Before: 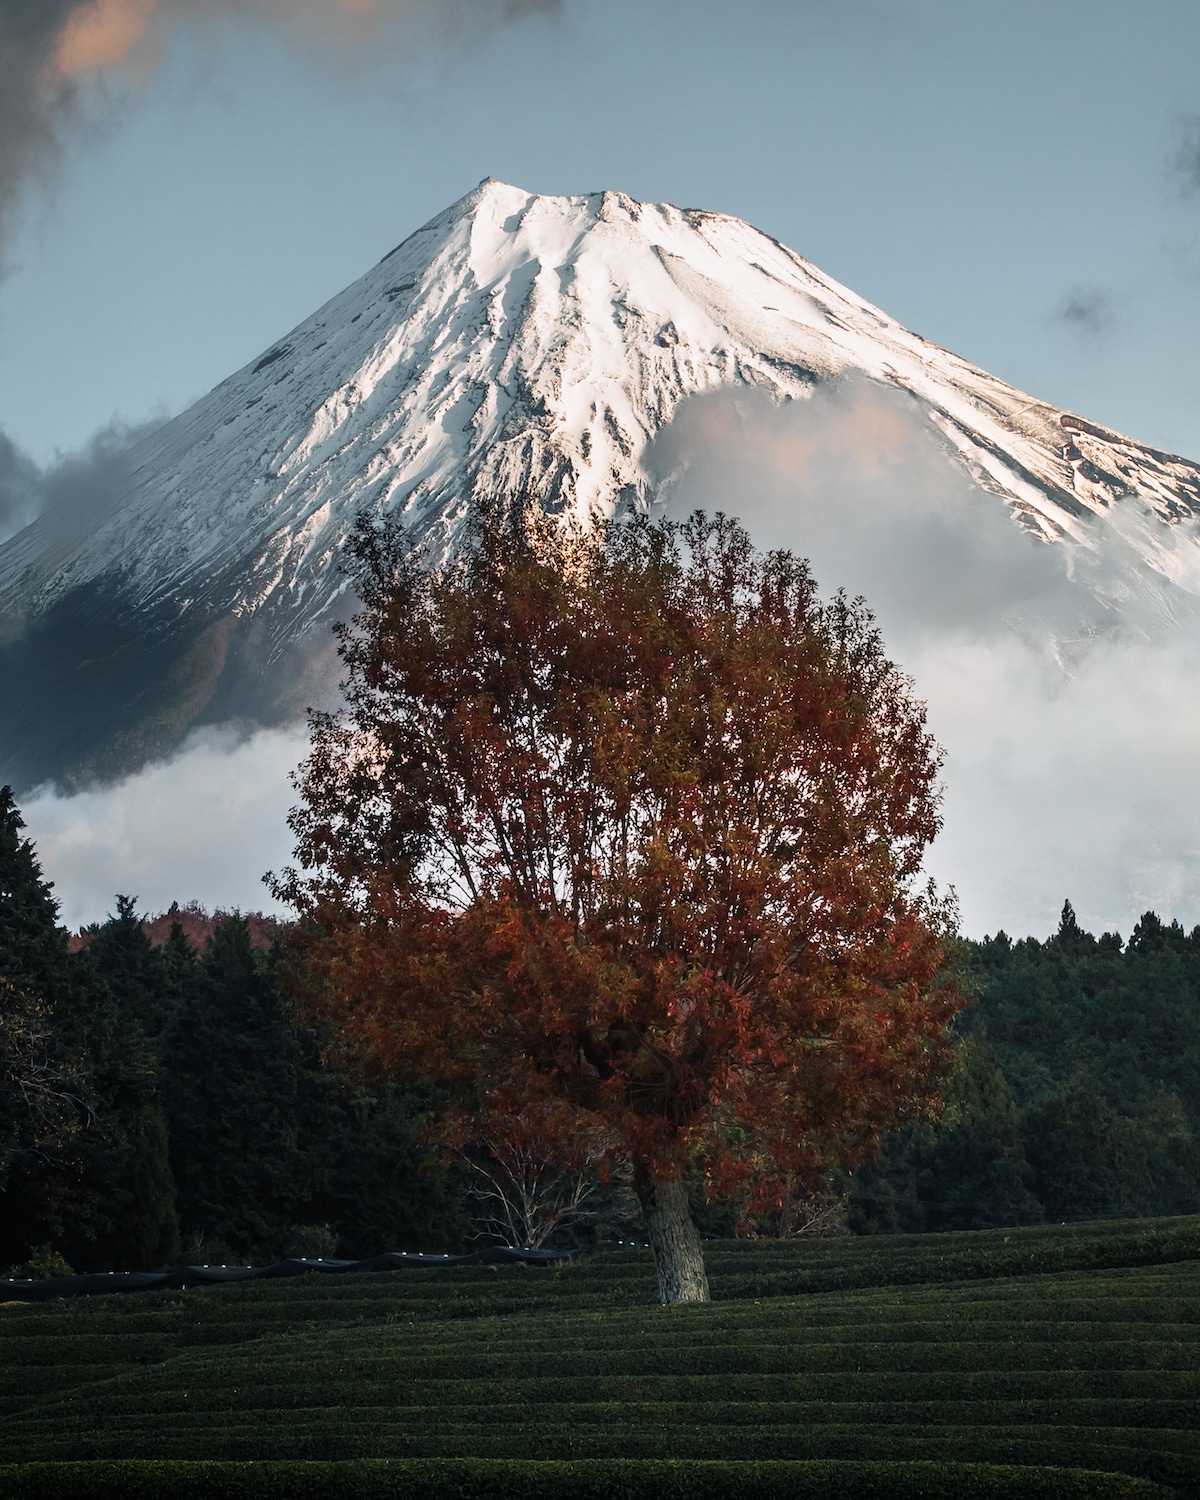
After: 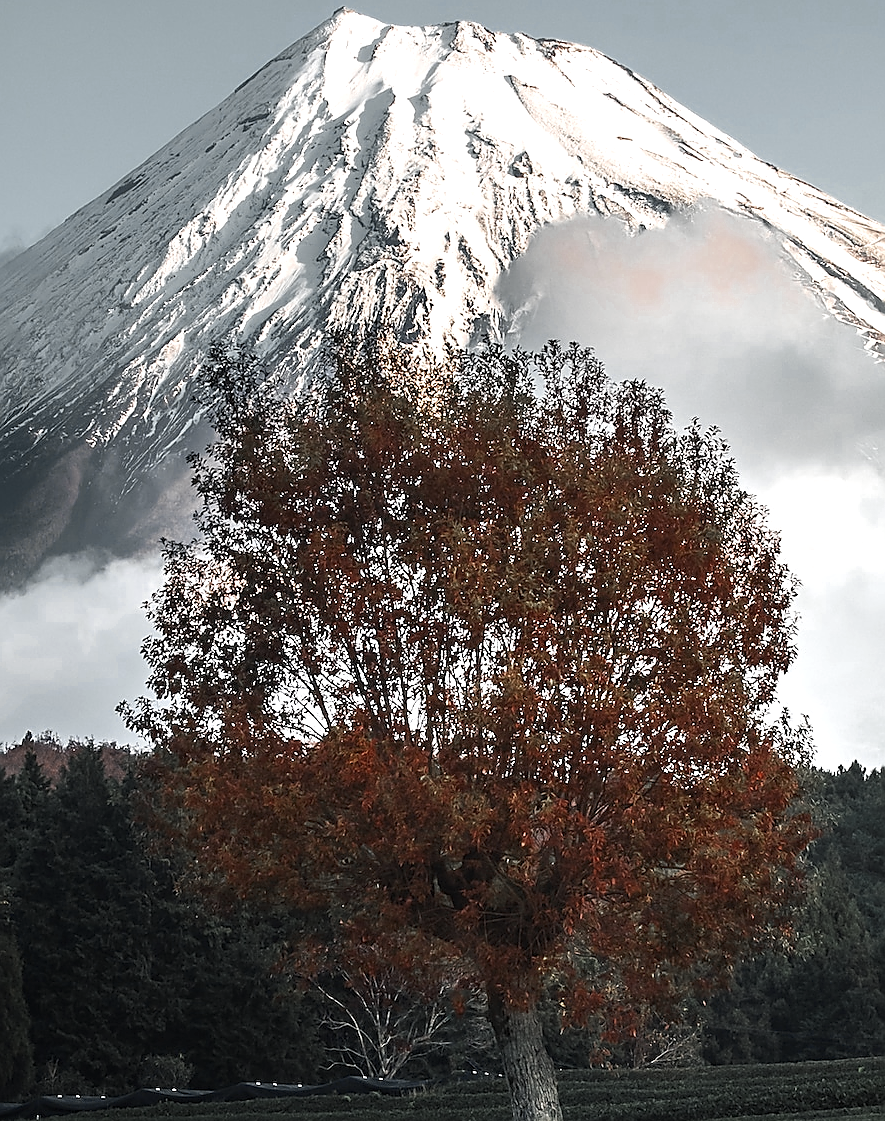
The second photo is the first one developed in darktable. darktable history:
crop and rotate: left 12.191%, top 11.347%, right 13.99%, bottom 13.914%
sharpen: radius 1.357, amount 1.239, threshold 0.835
color zones: curves: ch0 [(0, 0.5) (0.125, 0.4) (0.25, 0.5) (0.375, 0.4) (0.5, 0.4) (0.625, 0.35) (0.75, 0.35) (0.875, 0.5)]; ch1 [(0, 0.35) (0.125, 0.45) (0.25, 0.35) (0.375, 0.35) (0.5, 0.35) (0.625, 0.35) (0.75, 0.45) (0.875, 0.35)]; ch2 [(0, 0.6) (0.125, 0.5) (0.25, 0.5) (0.375, 0.6) (0.5, 0.6) (0.625, 0.5) (0.75, 0.5) (0.875, 0.5)], mix 101.39%
exposure: black level correction 0, exposure 0.685 EV, compensate highlight preservation false
